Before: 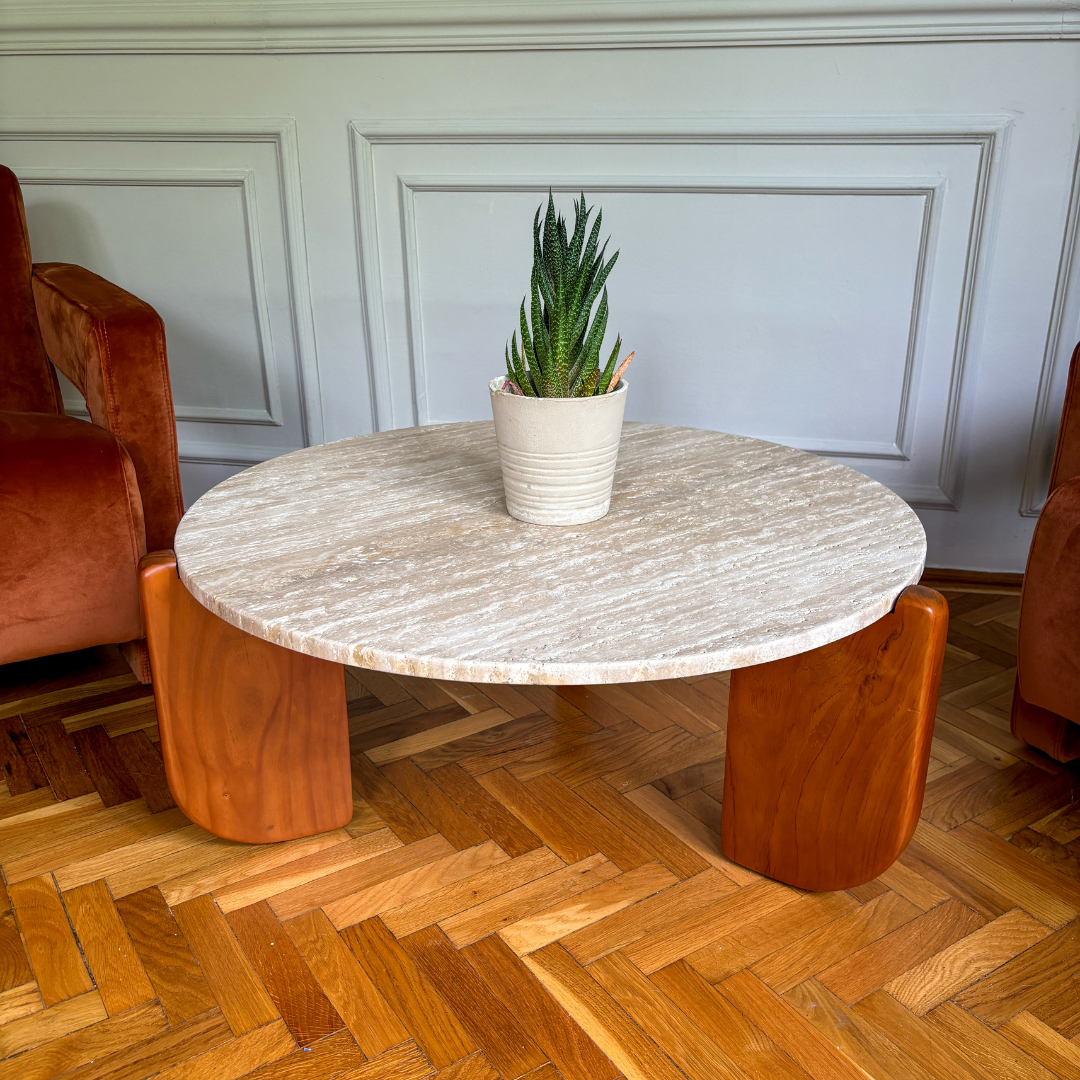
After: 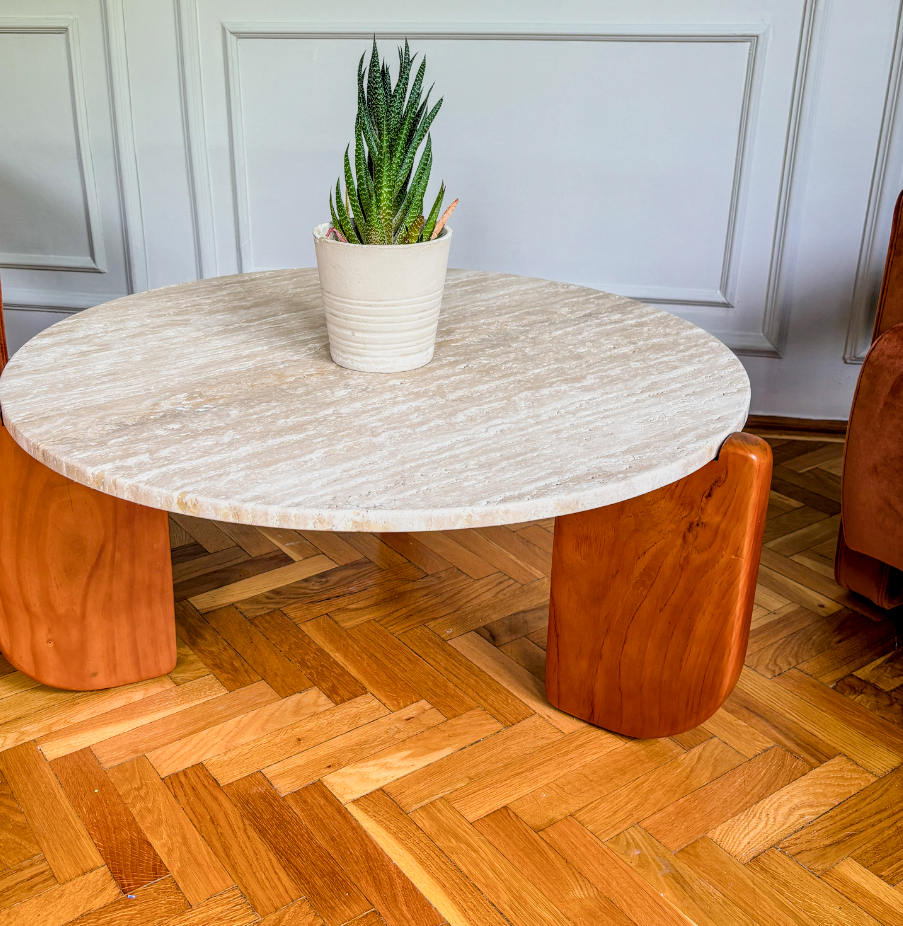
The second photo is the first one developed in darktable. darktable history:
exposure: black level correction 0, exposure 0.7 EV, compensate exposure bias true, compensate highlight preservation false
color balance rgb: perceptual saturation grading › global saturation 10%, global vibrance 10%
crop: left 16.315%, top 14.246%
local contrast: on, module defaults
filmic rgb: black relative exposure -7.65 EV, white relative exposure 4.56 EV, hardness 3.61
